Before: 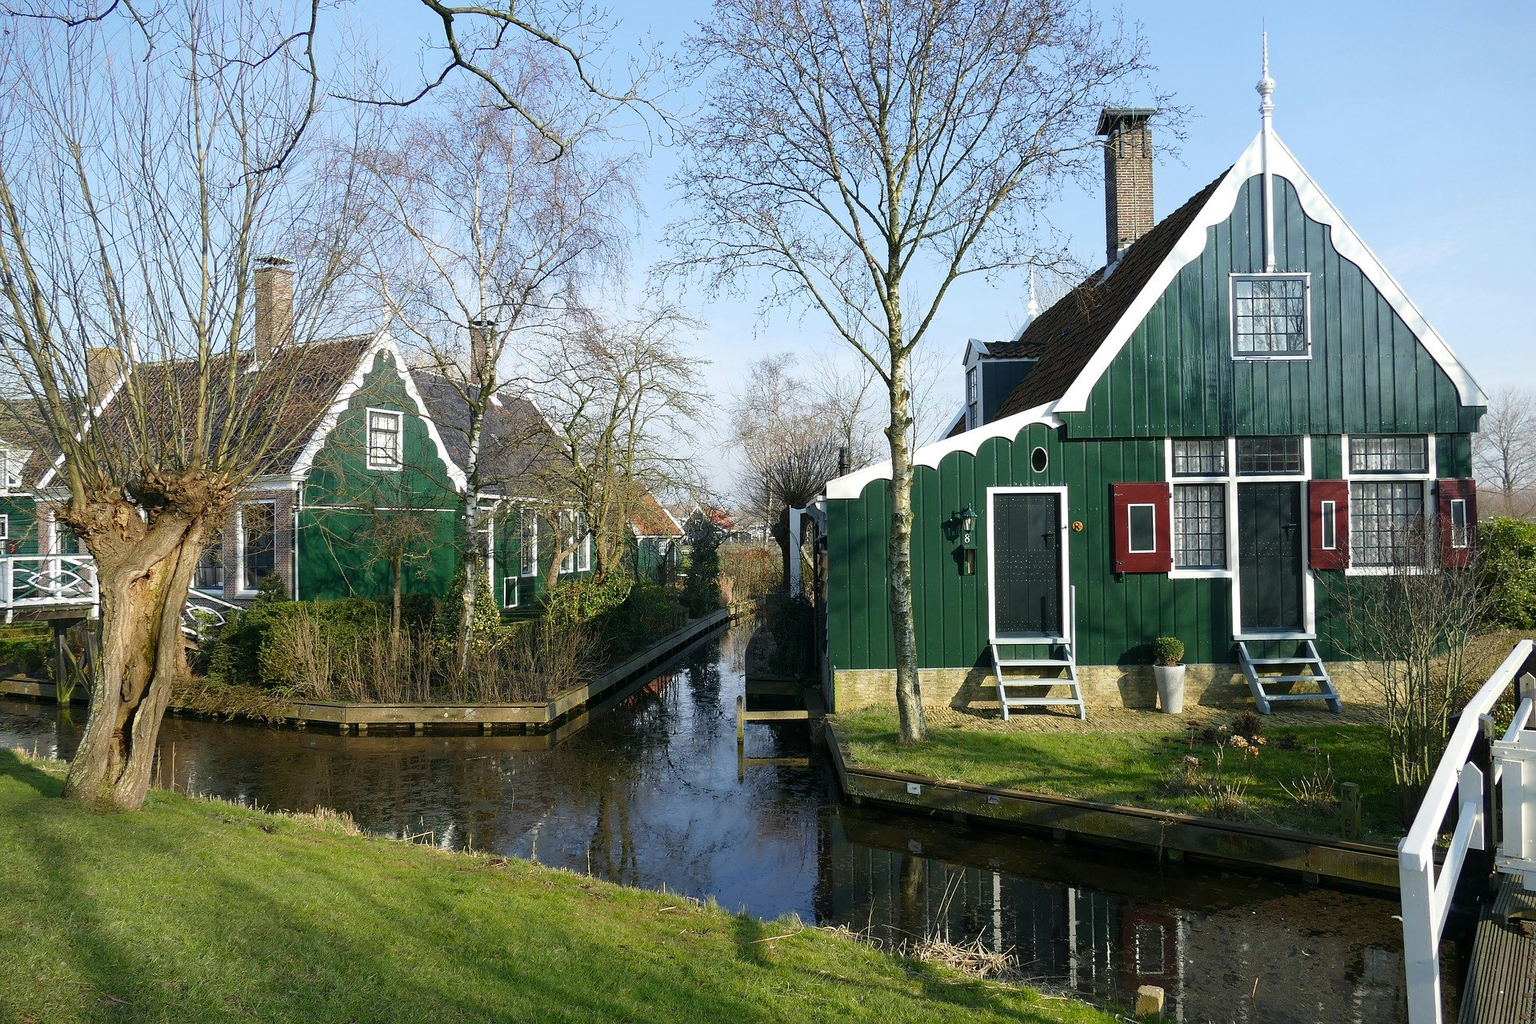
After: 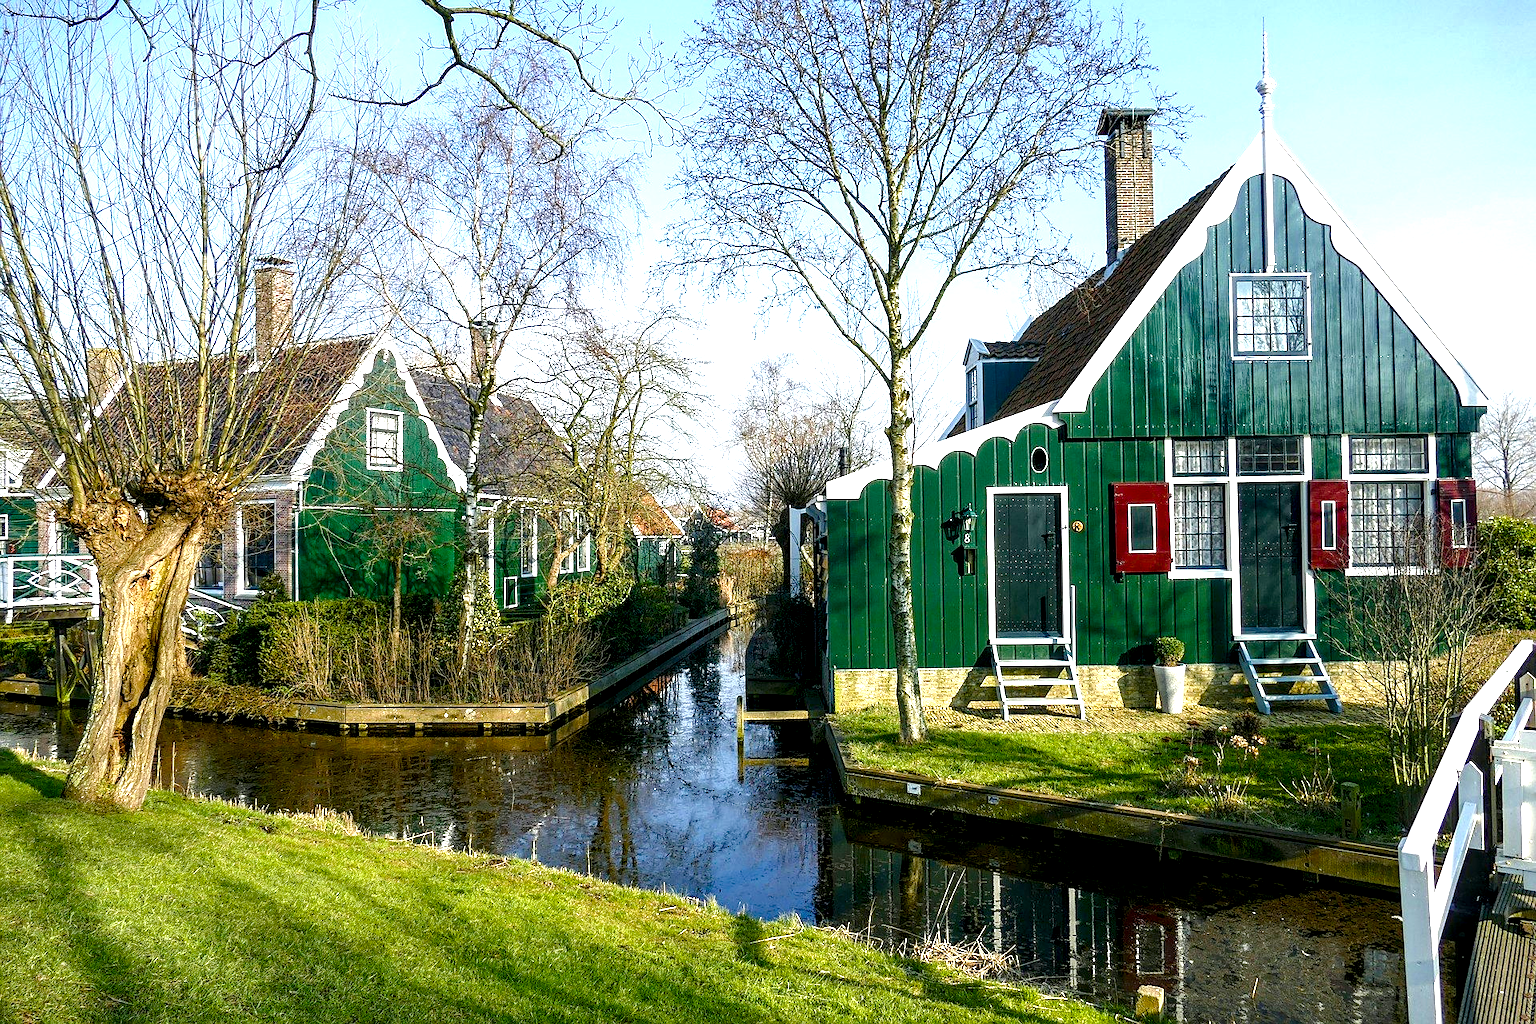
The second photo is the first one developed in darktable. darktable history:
sharpen: amount 0.2
local contrast: highlights 65%, shadows 54%, detail 169%, midtone range 0.514
color balance rgb: linear chroma grading › shadows -2.2%, linear chroma grading › highlights -15%, linear chroma grading › global chroma -10%, linear chroma grading › mid-tones -10%, perceptual saturation grading › global saturation 45%, perceptual saturation grading › highlights -50%, perceptual saturation grading › shadows 30%, perceptual brilliance grading › global brilliance 18%, global vibrance 45%
